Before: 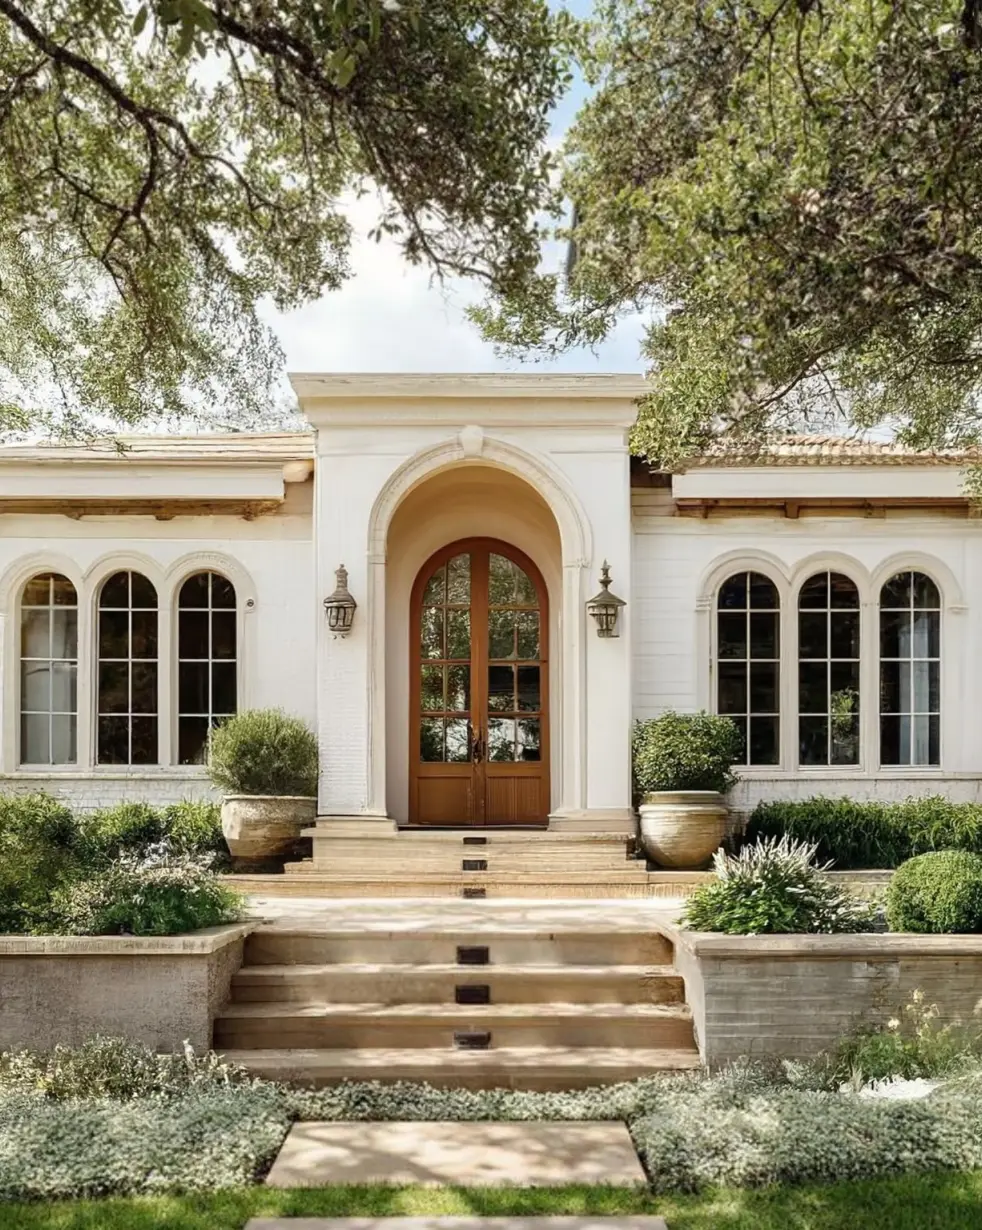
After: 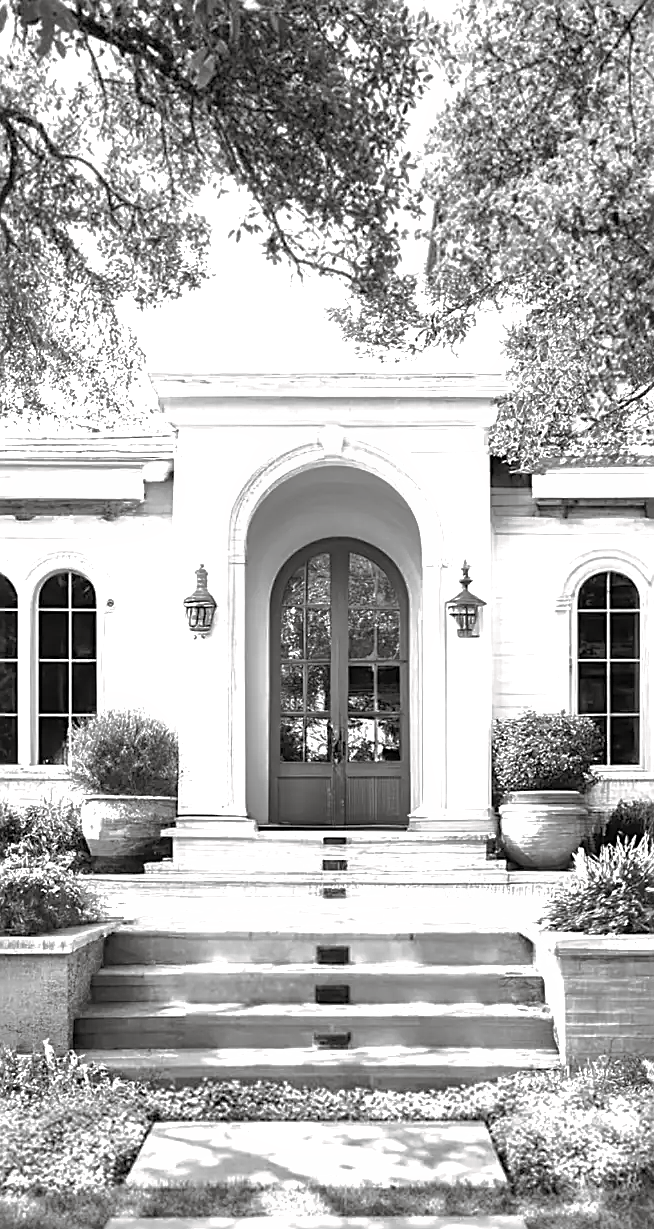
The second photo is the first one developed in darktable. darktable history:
crop and rotate: left 14.292%, right 19.041%
tone equalizer: -8 EV -0.417 EV, -7 EV -0.389 EV, -6 EV -0.333 EV, -5 EV -0.222 EV, -3 EV 0.222 EV, -2 EV 0.333 EV, -1 EV 0.389 EV, +0 EV 0.417 EV, edges refinement/feathering 500, mask exposure compensation -1.57 EV, preserve details no
sharpen: on, module defaults
split-toning: shadows › hue 36°, shadows › saturation 0.05, highlights › hue 10.8°, highlights › saturation 0.15, compress 40%
monochrome: on, module defaults
shadows and highlights: on, module defaults
exposure: black level correction 0, exposure 0.7 EV, compensate exposure bias true, compensate highlight preservation false
